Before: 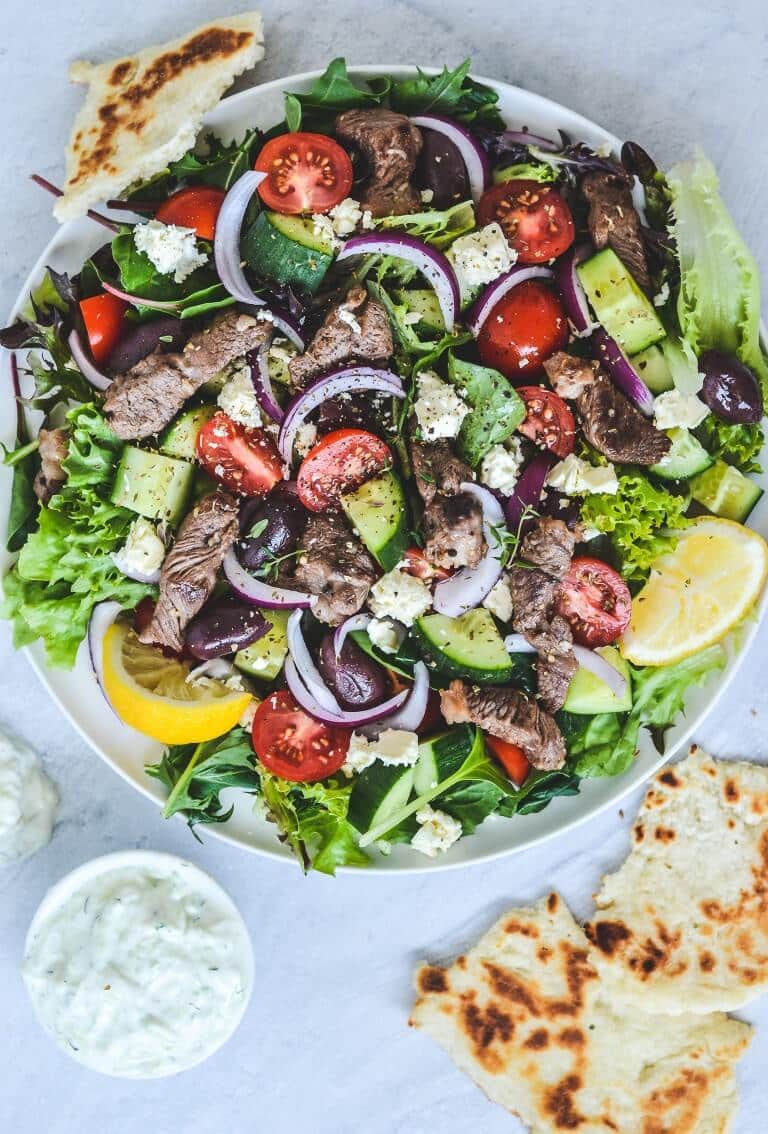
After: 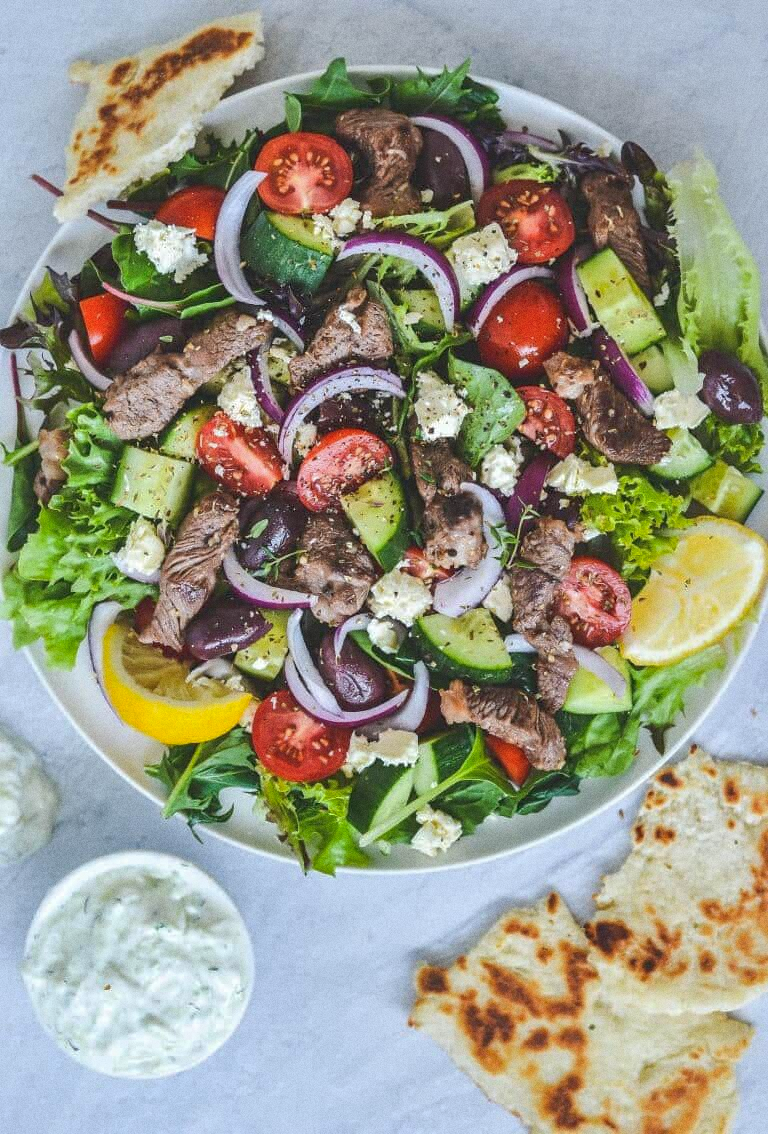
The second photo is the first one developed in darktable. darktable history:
grain: coarseness 0.09 ISO
color balance rgb: on, module defaults
shadows and highlights: on, module defaults
